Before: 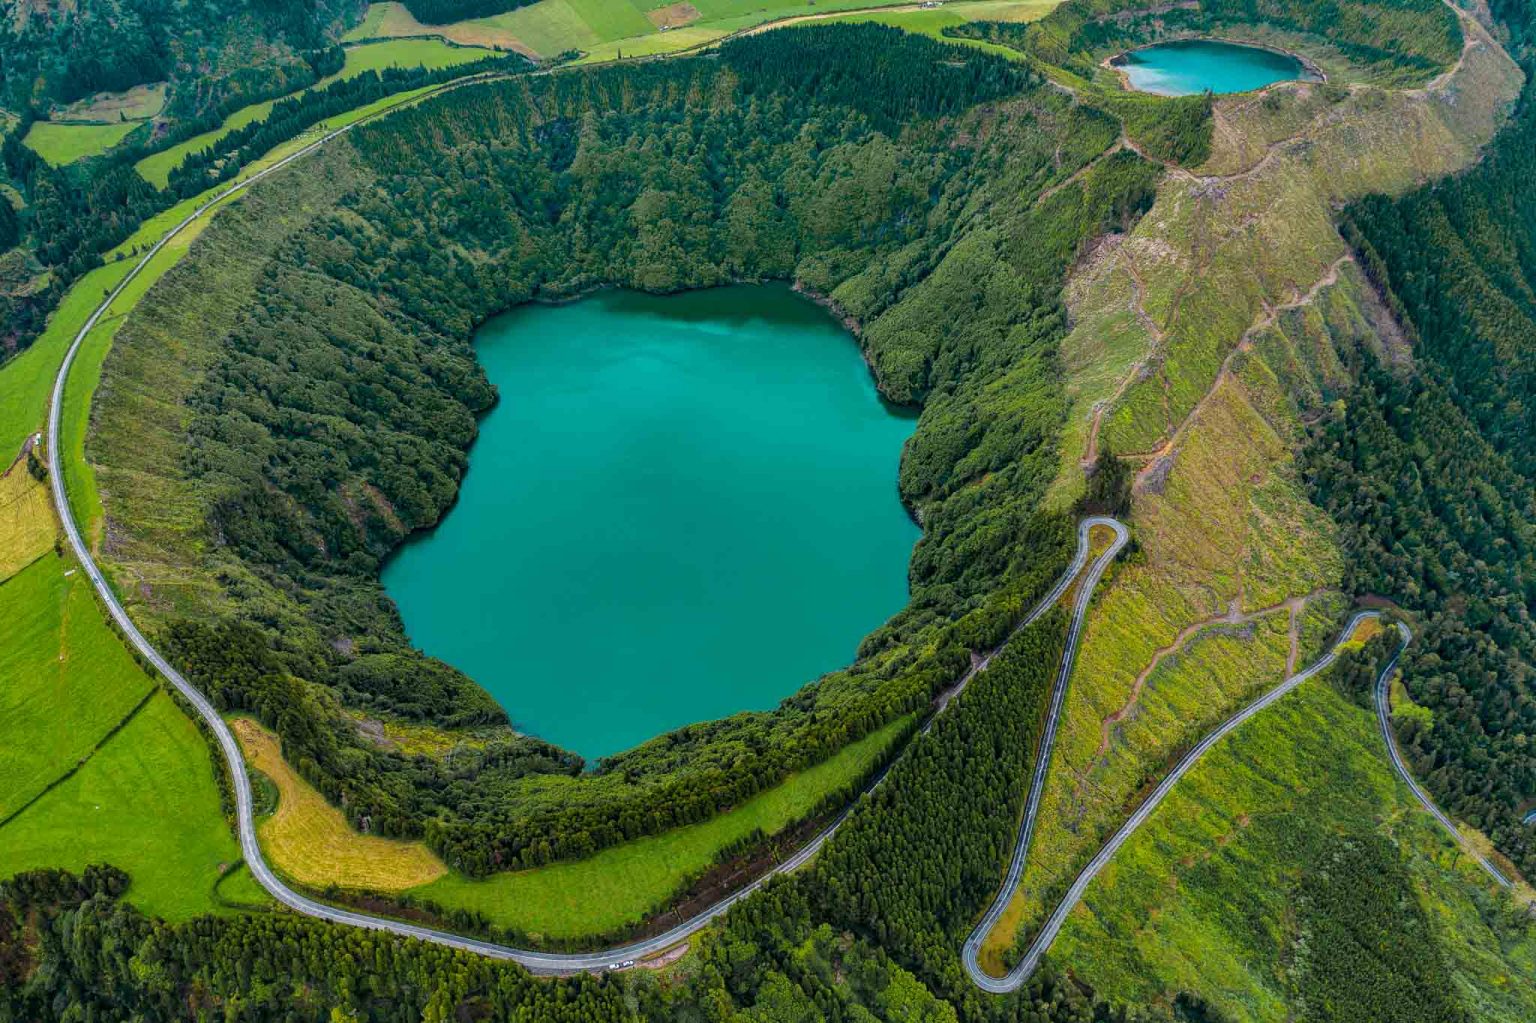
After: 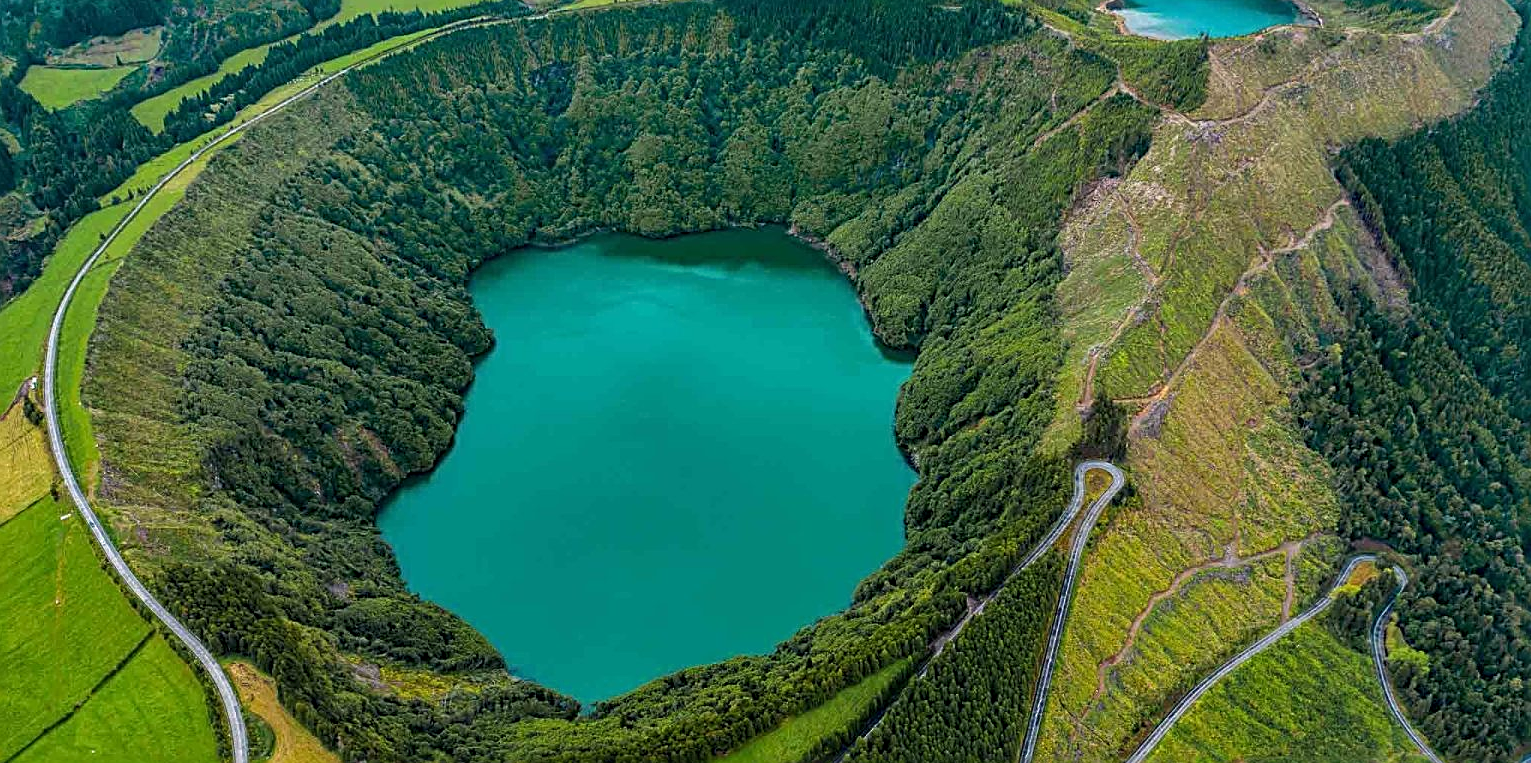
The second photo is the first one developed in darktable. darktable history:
sharpen: radius 2.616, amount 0.681
crop: left 0.296%, top 5.485%, bottom 19.871%
